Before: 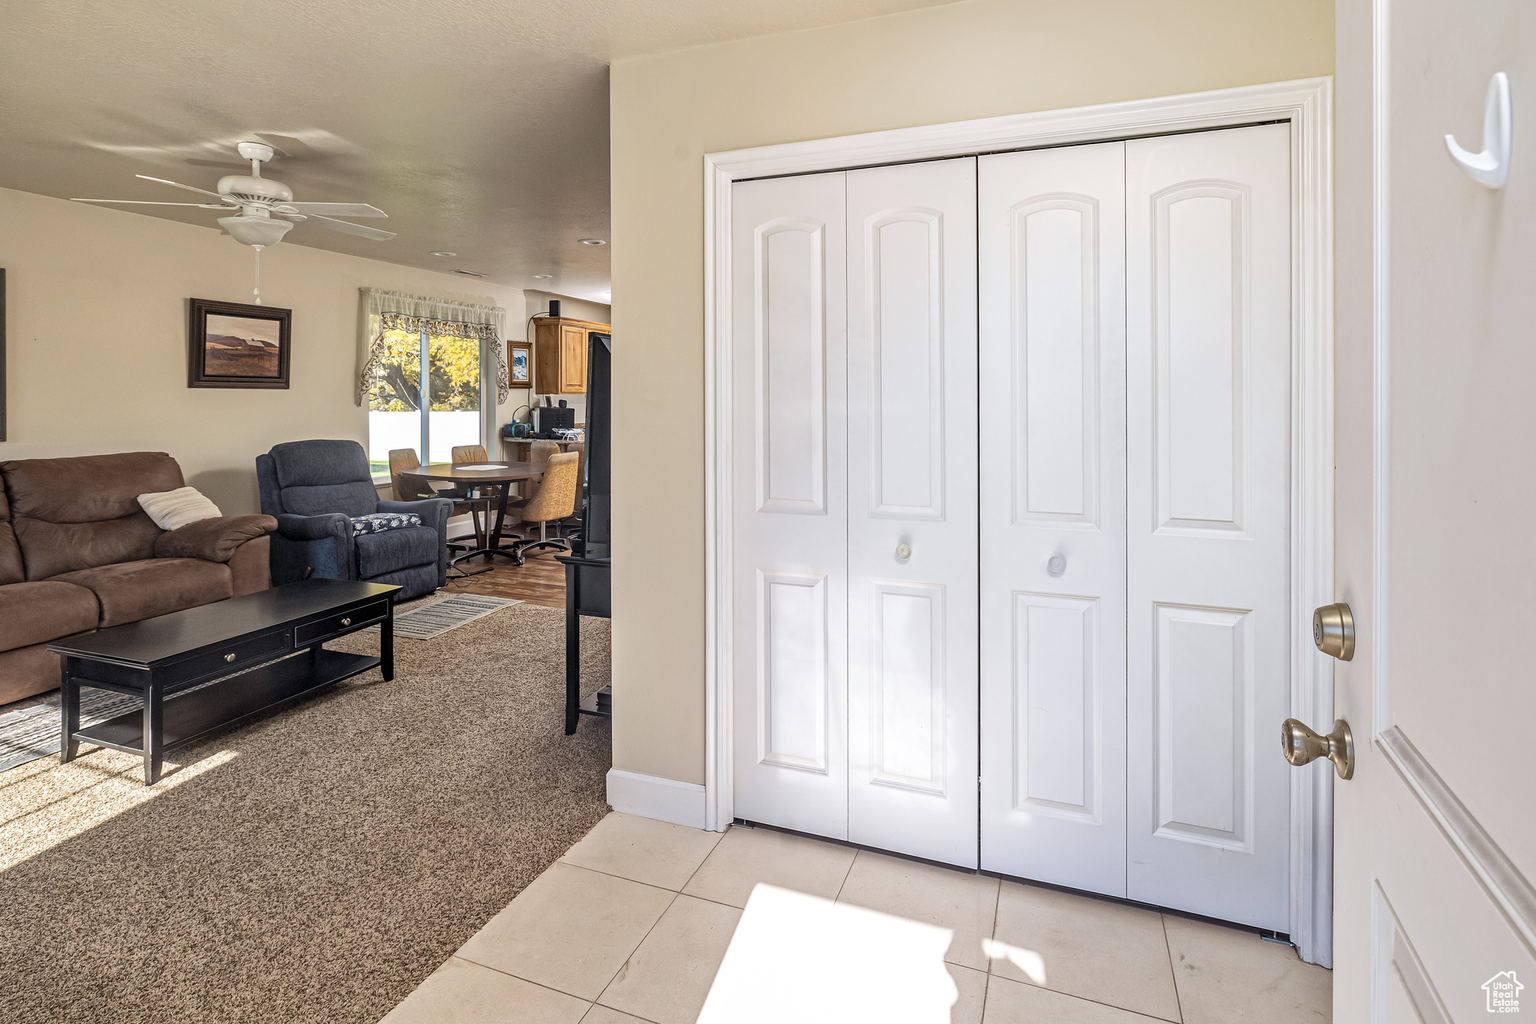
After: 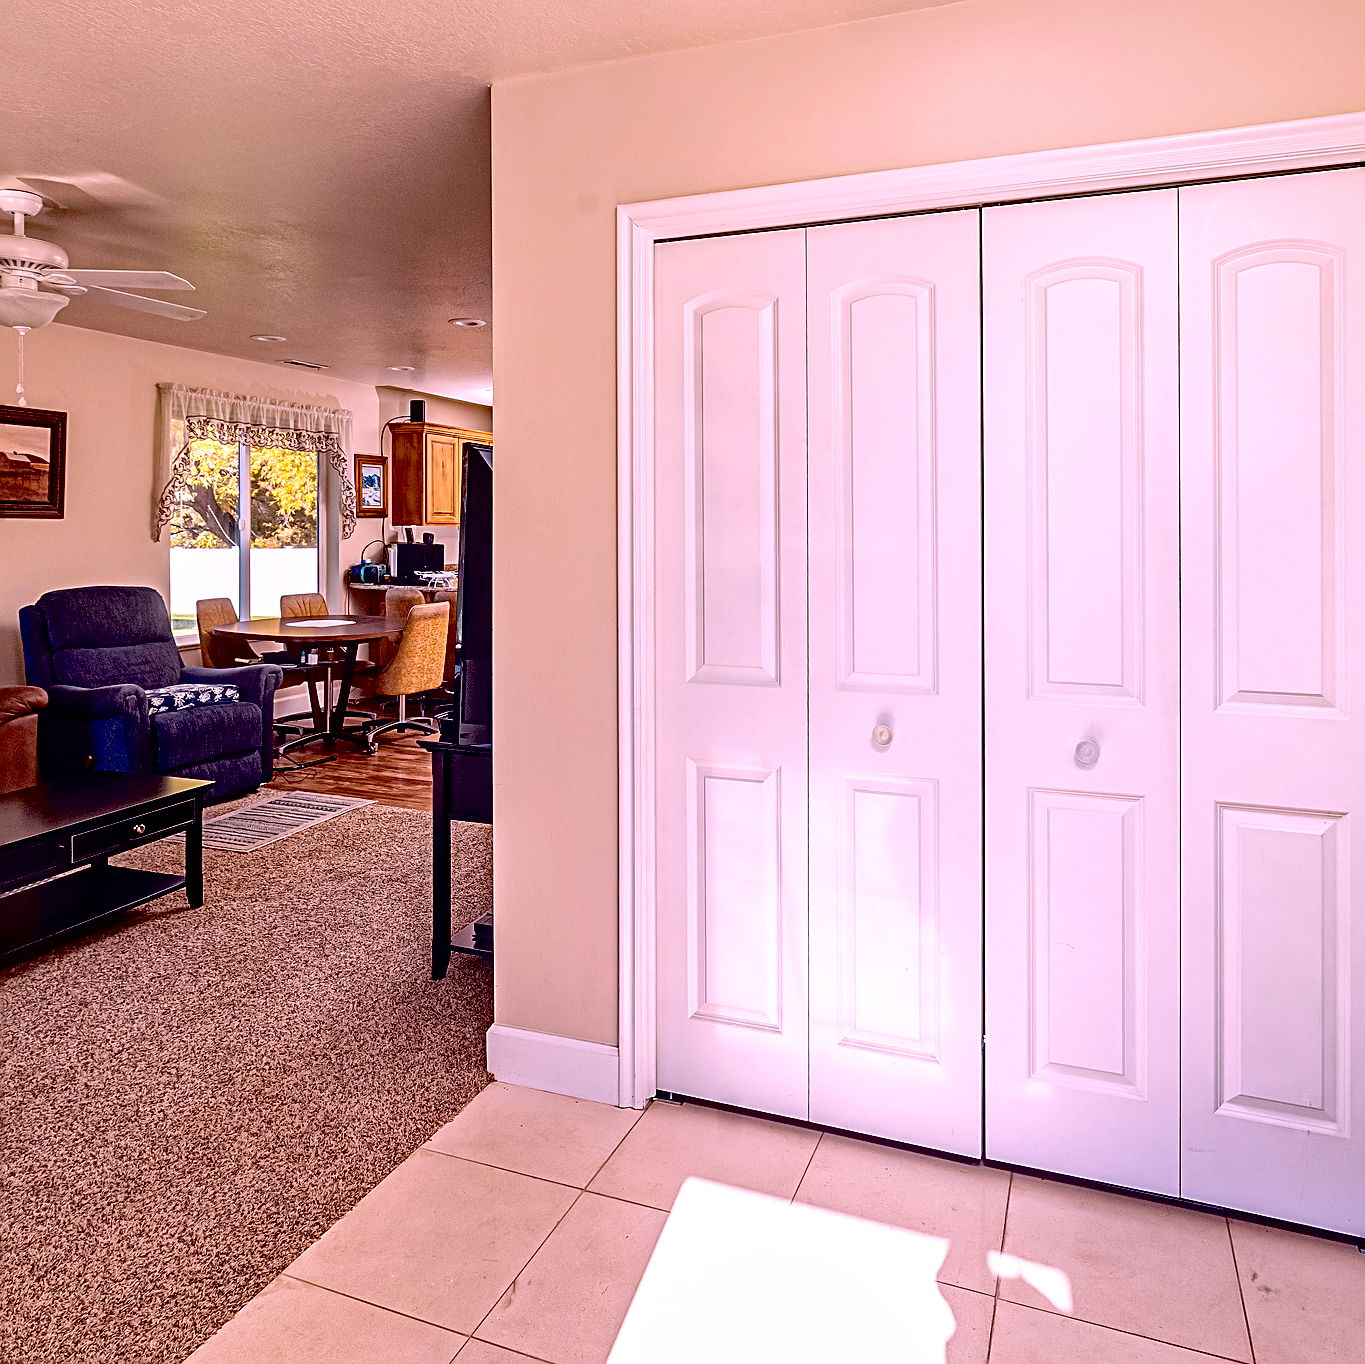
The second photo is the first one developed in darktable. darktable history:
crop and rotate: left 15.754%, right 17.579%
sharpen: on, module defaults
contrast brightness saturation: saturation -0.05
local contrast: mode bilateral grid, contrast 20, coarseness 50, detail 102%, midtone range 0.2
white balance: red 1.188, blue 1.11
haze removal: compatibility mode true, adaptive false
color correction: saturation 1.1
exposure: black level correction 0.056, compensate highlight preservation false
